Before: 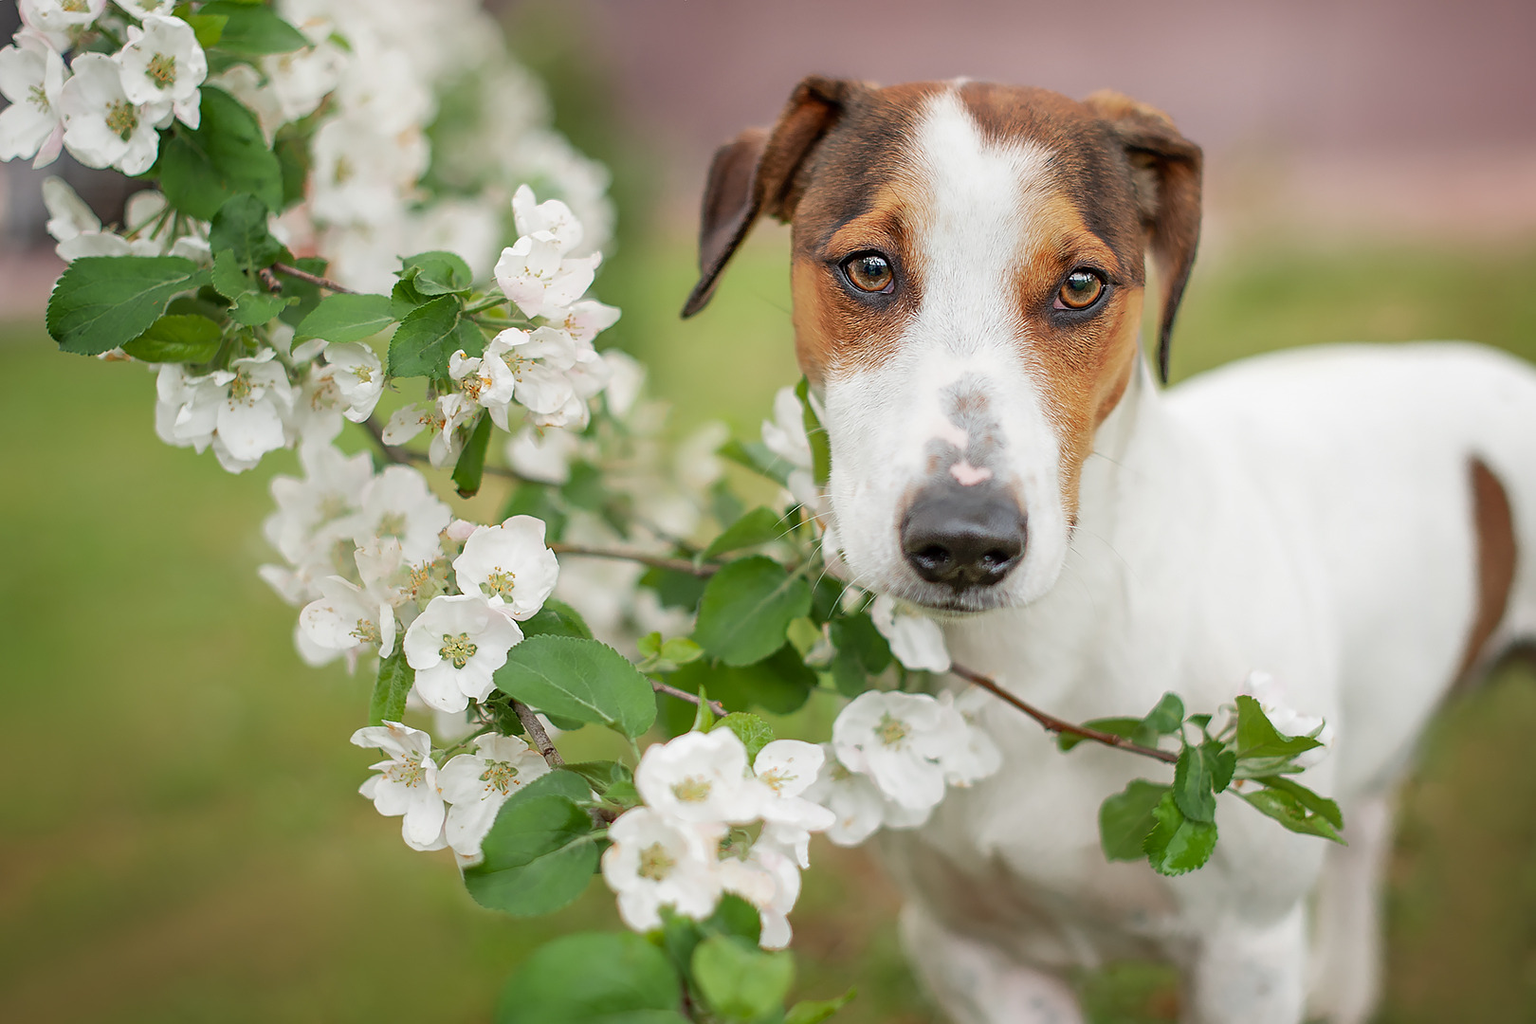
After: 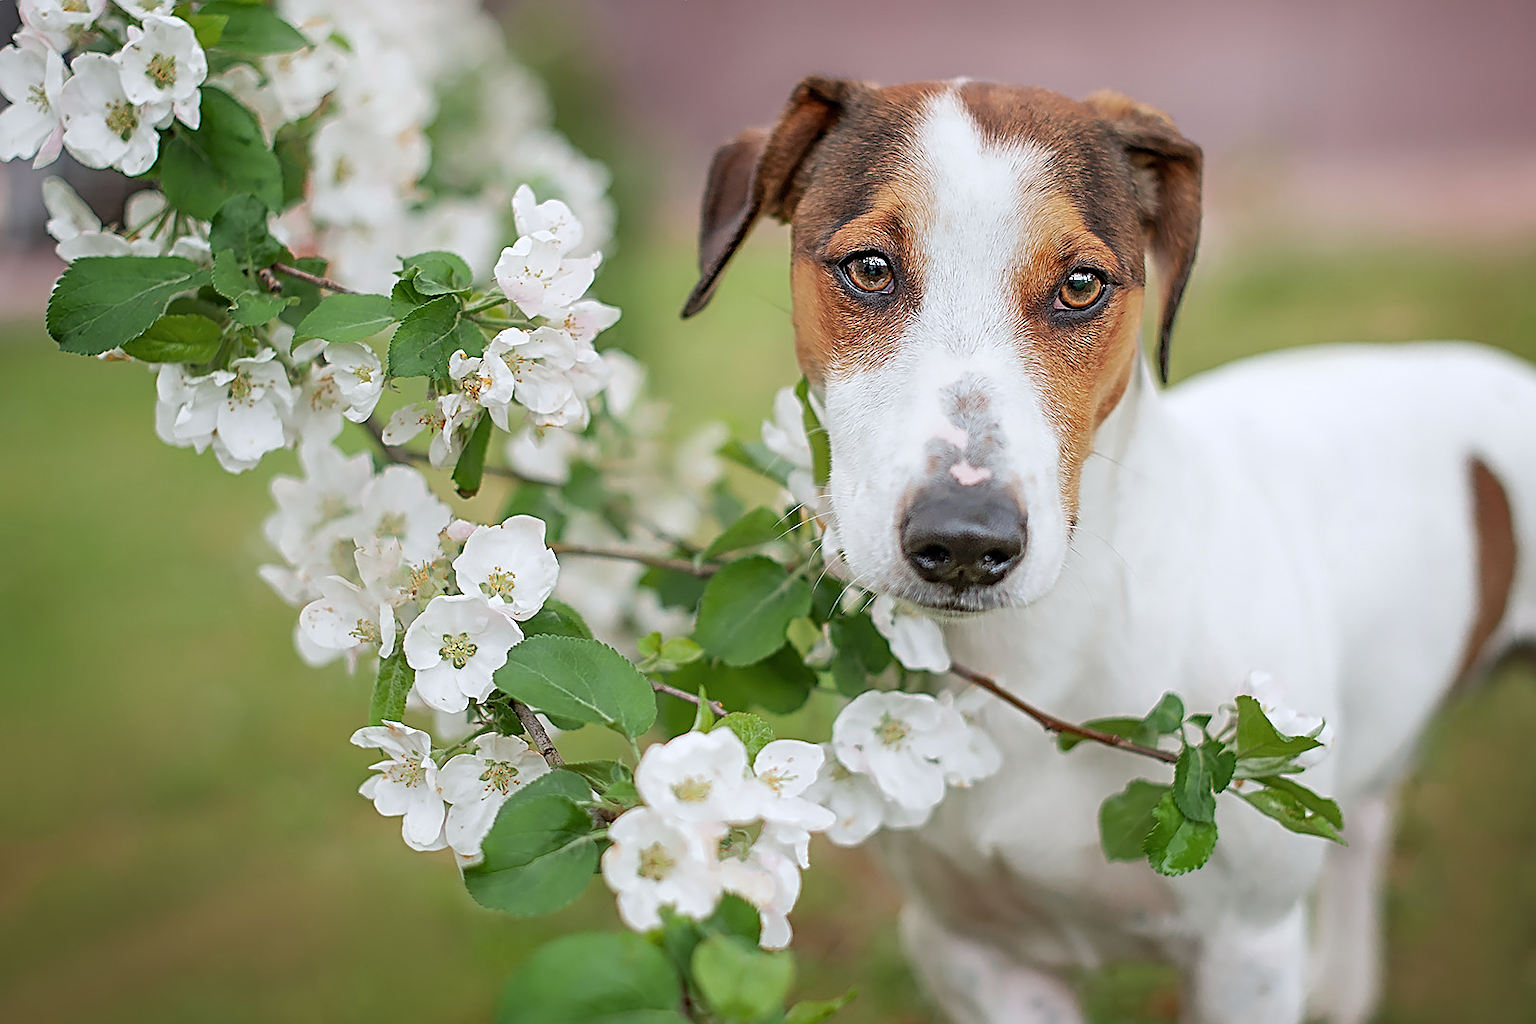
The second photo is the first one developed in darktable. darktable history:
sharpen: radius 2.575, amount 0.699
color correction: highlights a* -0.115, highlights b* -5.49, shadows a* -0.121, shadows b* -0.141
